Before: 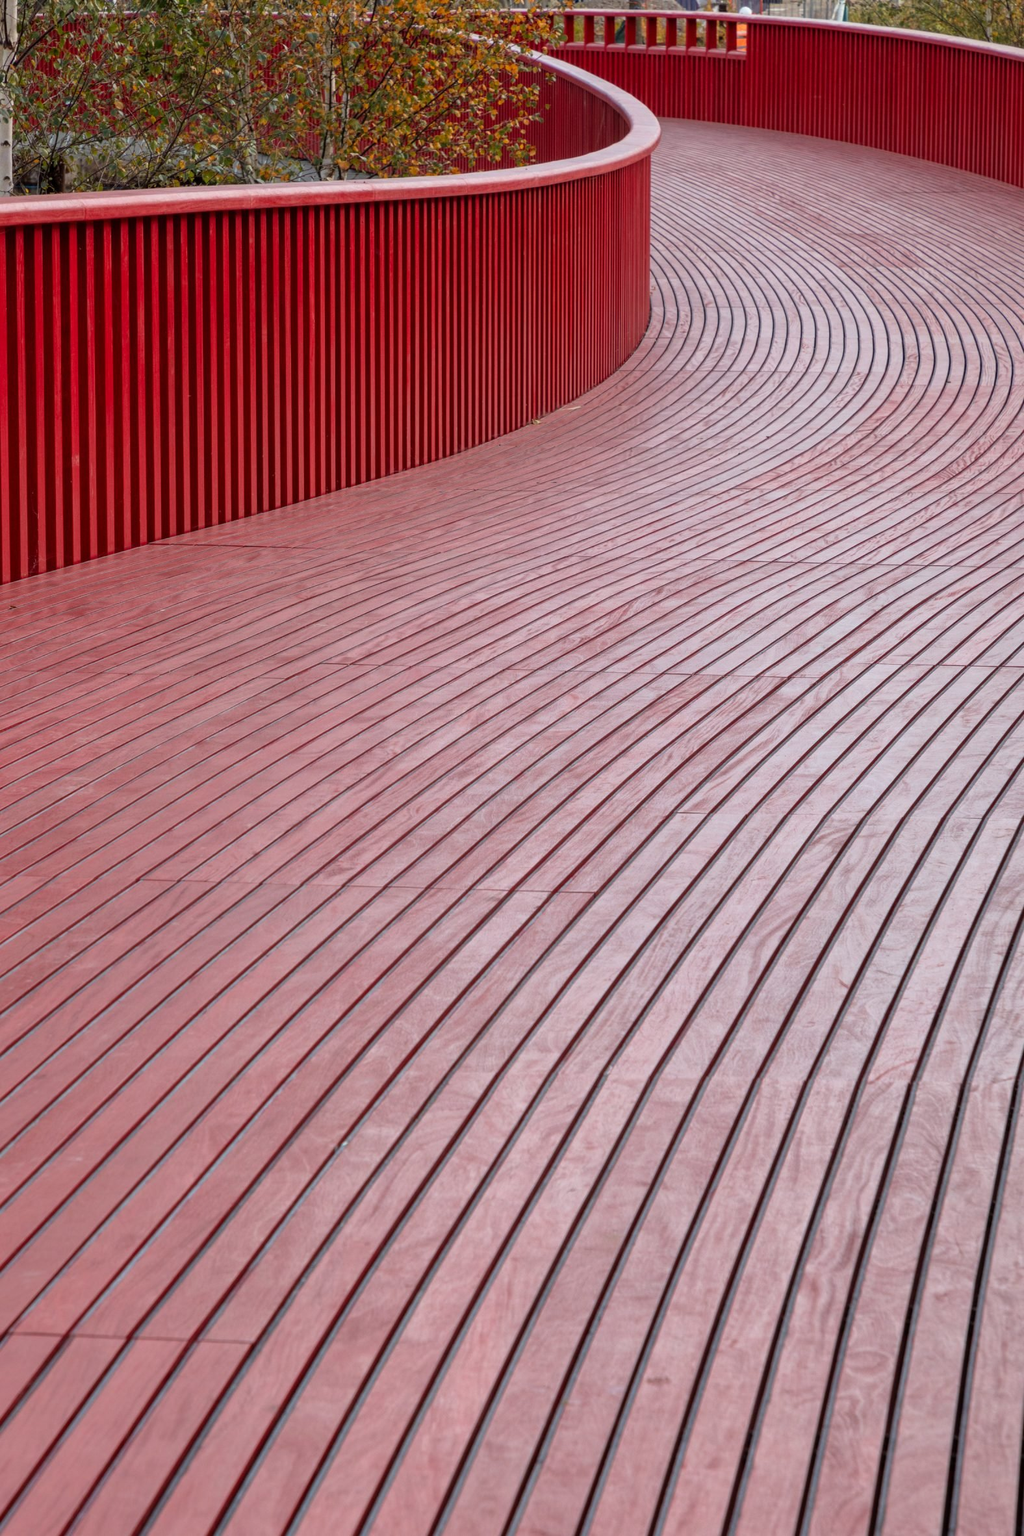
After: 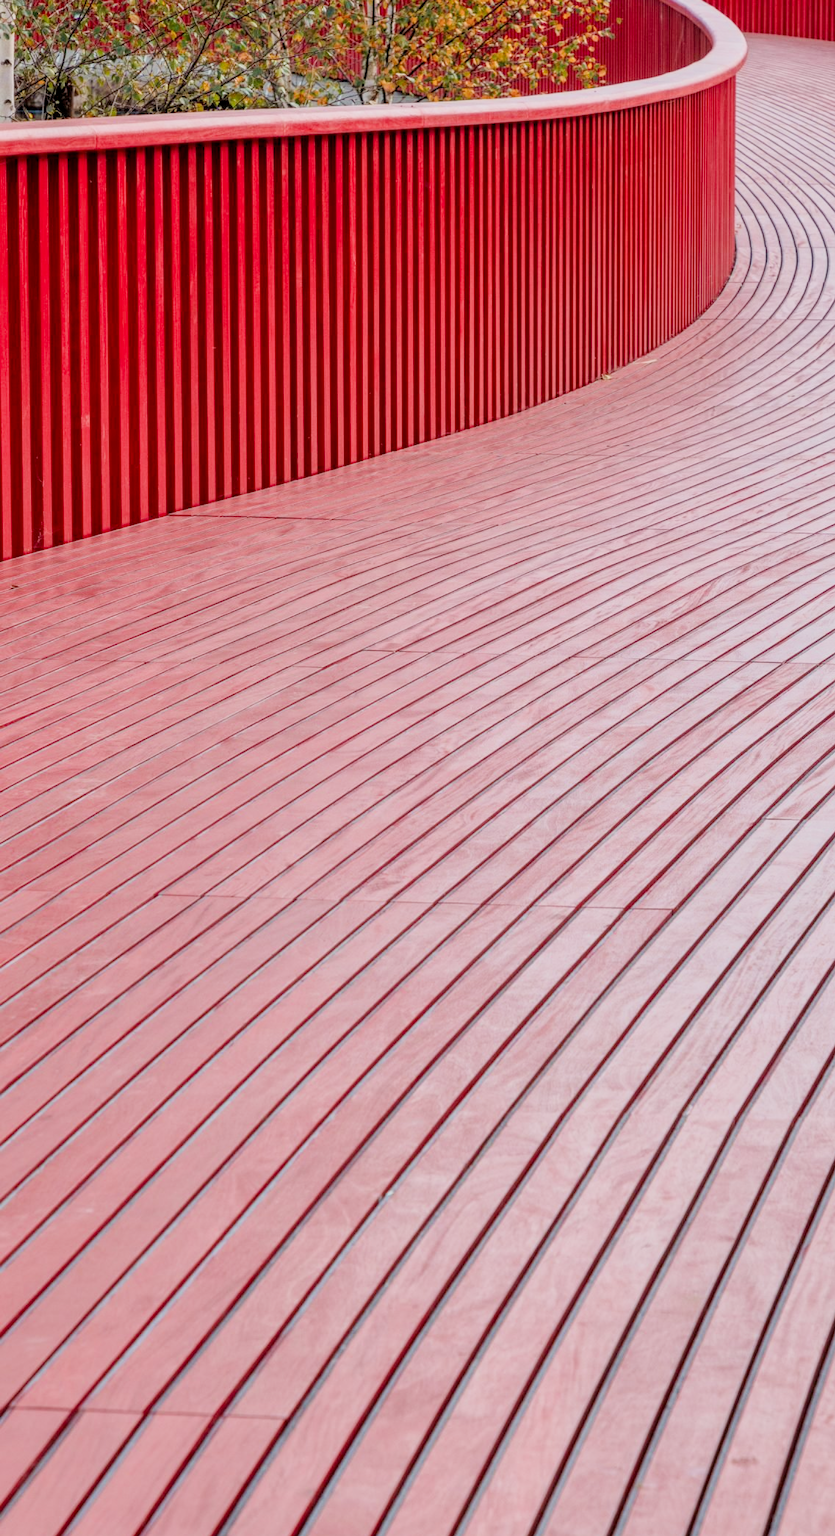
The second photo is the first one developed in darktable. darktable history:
exposure: exposure 1.505 EV, compensate highlight preservation false
local contrast: on, module defaults
filmic rgb: black relative exposure -7.65 EV, white relative exposure 4.56 EV, hardness 3.61
crop: top 5.781%, right 27.848%, bottom 5.743%
shadows and highlights: radius 121.06, shadows 21.98, white point adjustment -9.58, highlights -12.8, soften with gaussian
